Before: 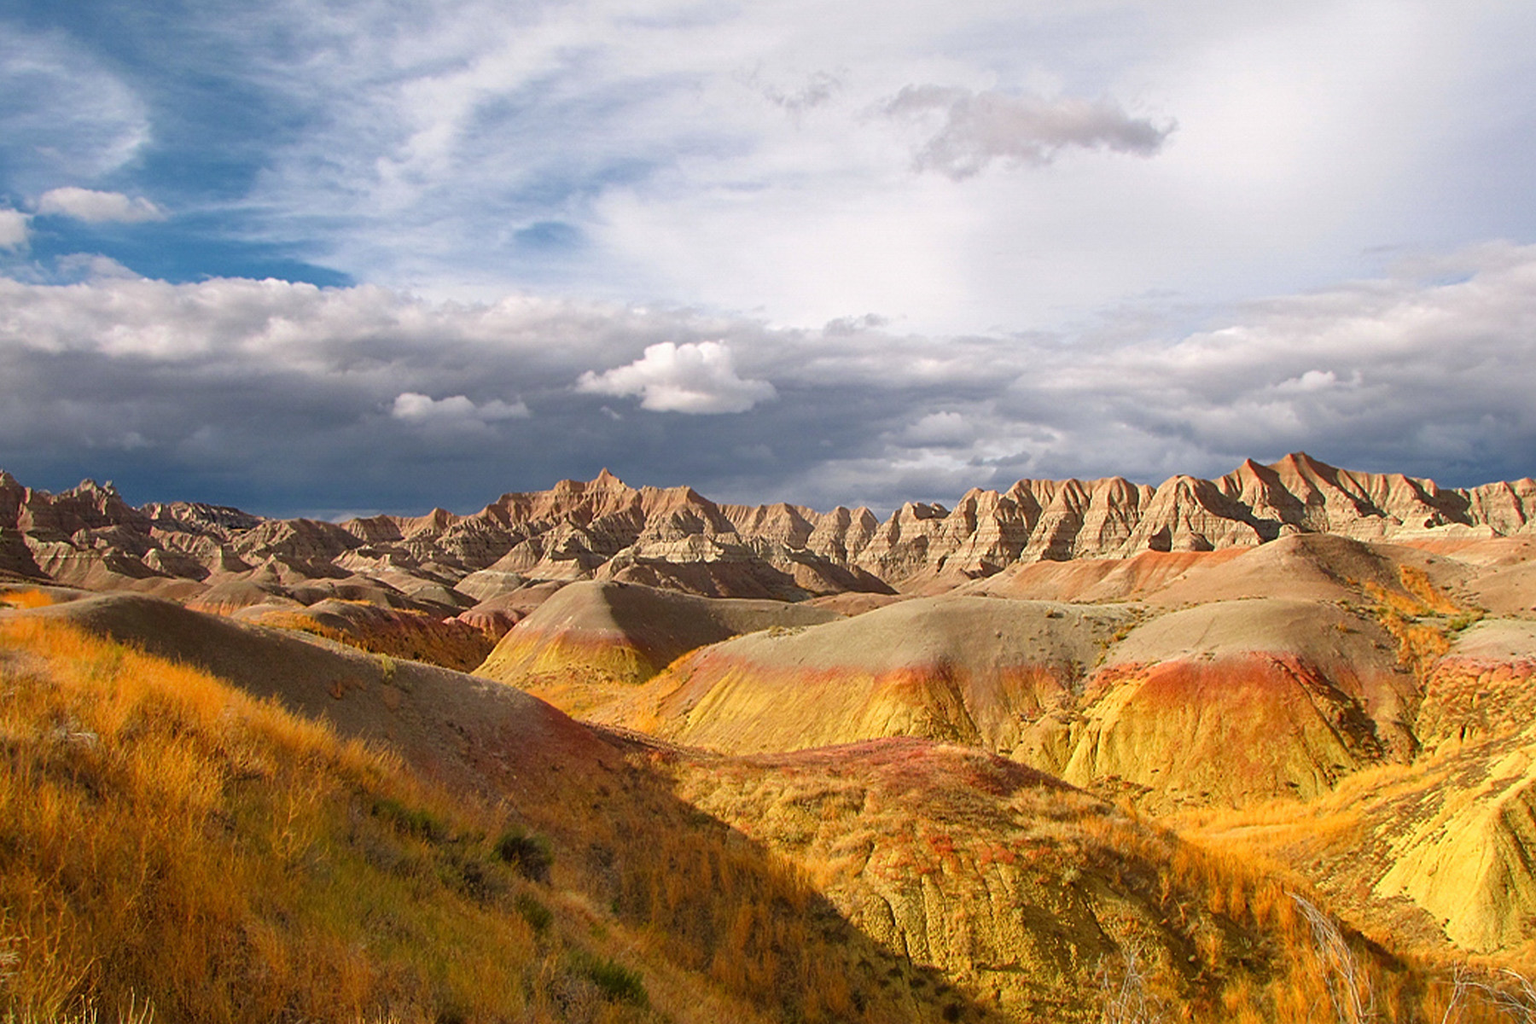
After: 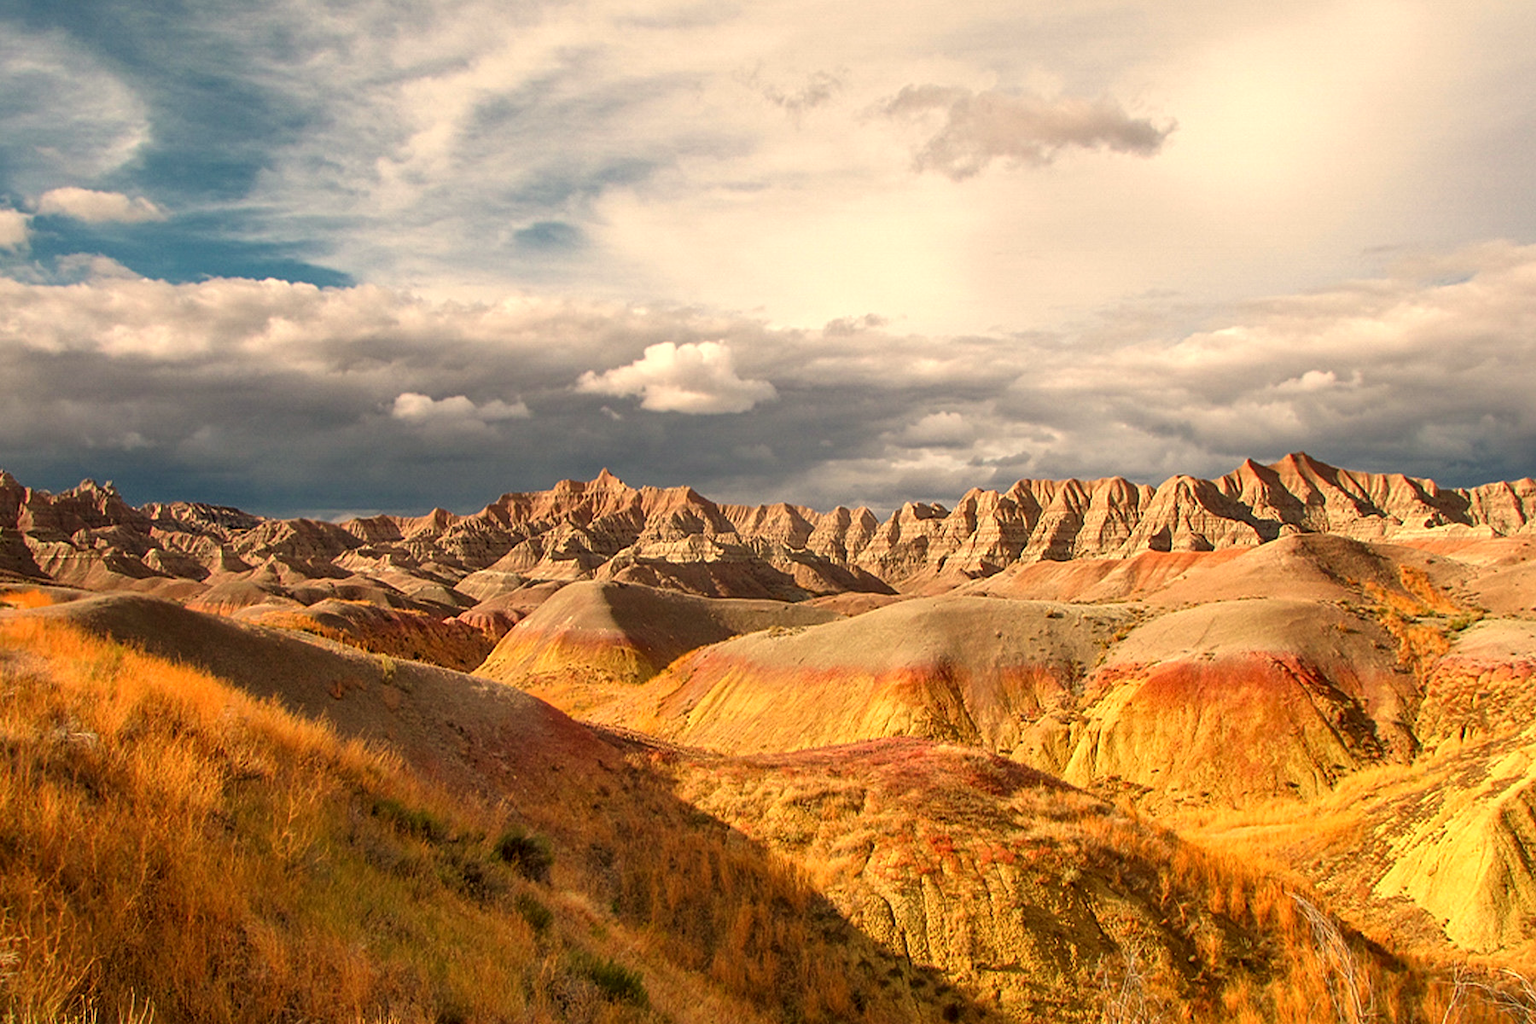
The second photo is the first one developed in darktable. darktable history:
local contrast: on, module defaults
white balance: red 1.123, blue 0.83
